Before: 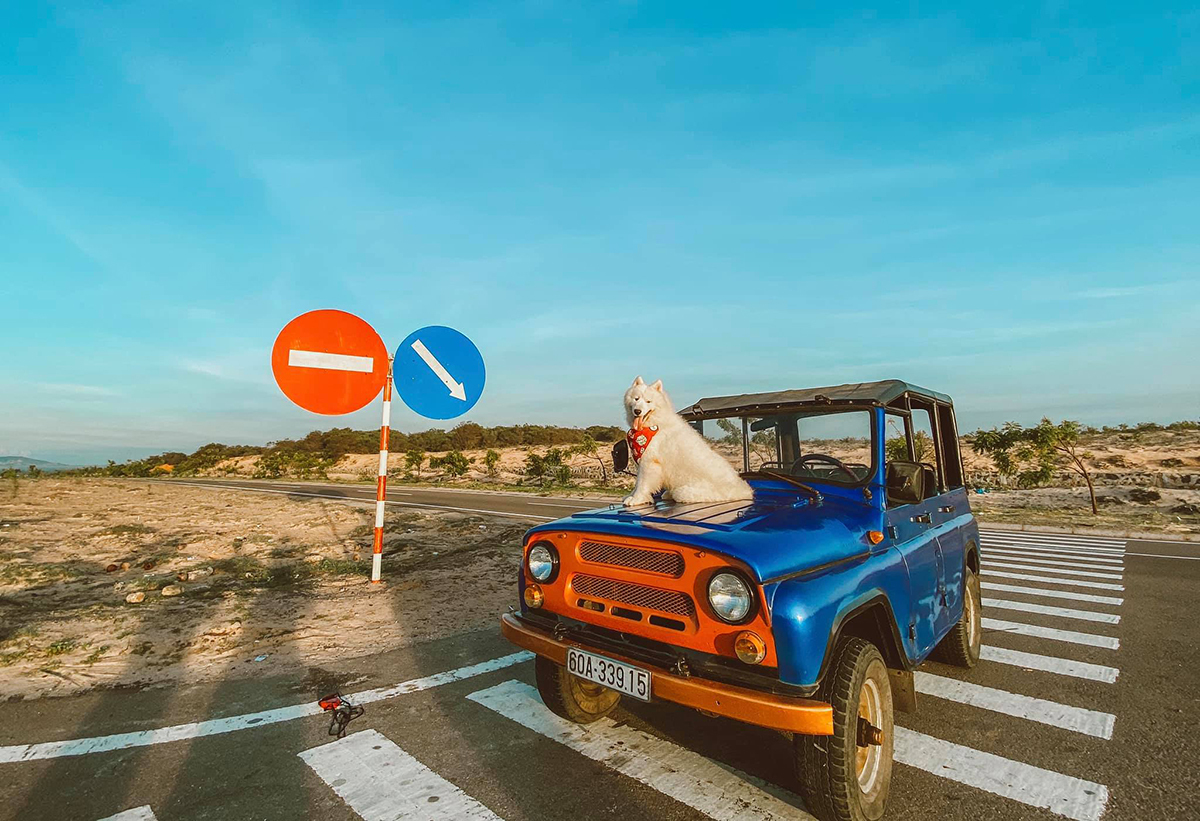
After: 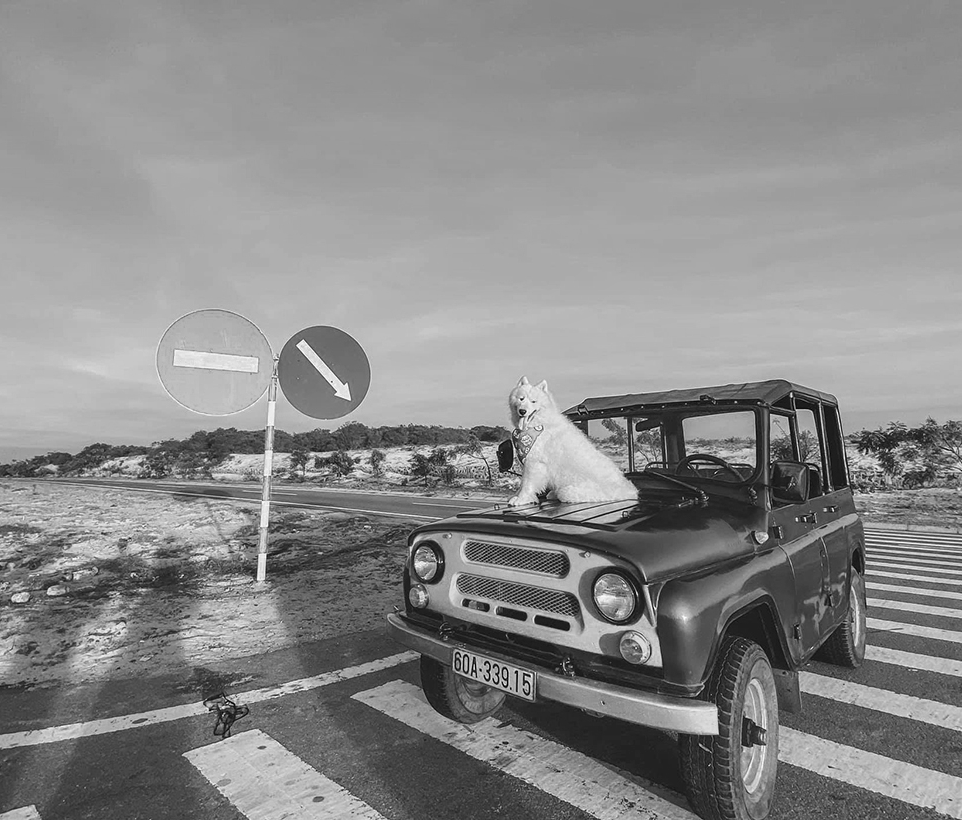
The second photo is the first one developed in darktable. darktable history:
shadows and highlights: shadows 53, soften with gaussian
color zones: curves: ch0 [(0.004, 0.588) (0.116, 0.636) (0.259, 0.476) (0.423, 0.464) (0.75, 0.5)]; ch1 [(0, 0) (0.143, 0) (0.286, 0) (0.429, 0) (0.571, 0) (0.714, 0) (0.857, 0)]
crop and rotate: left 9.597%, right 10.195%
